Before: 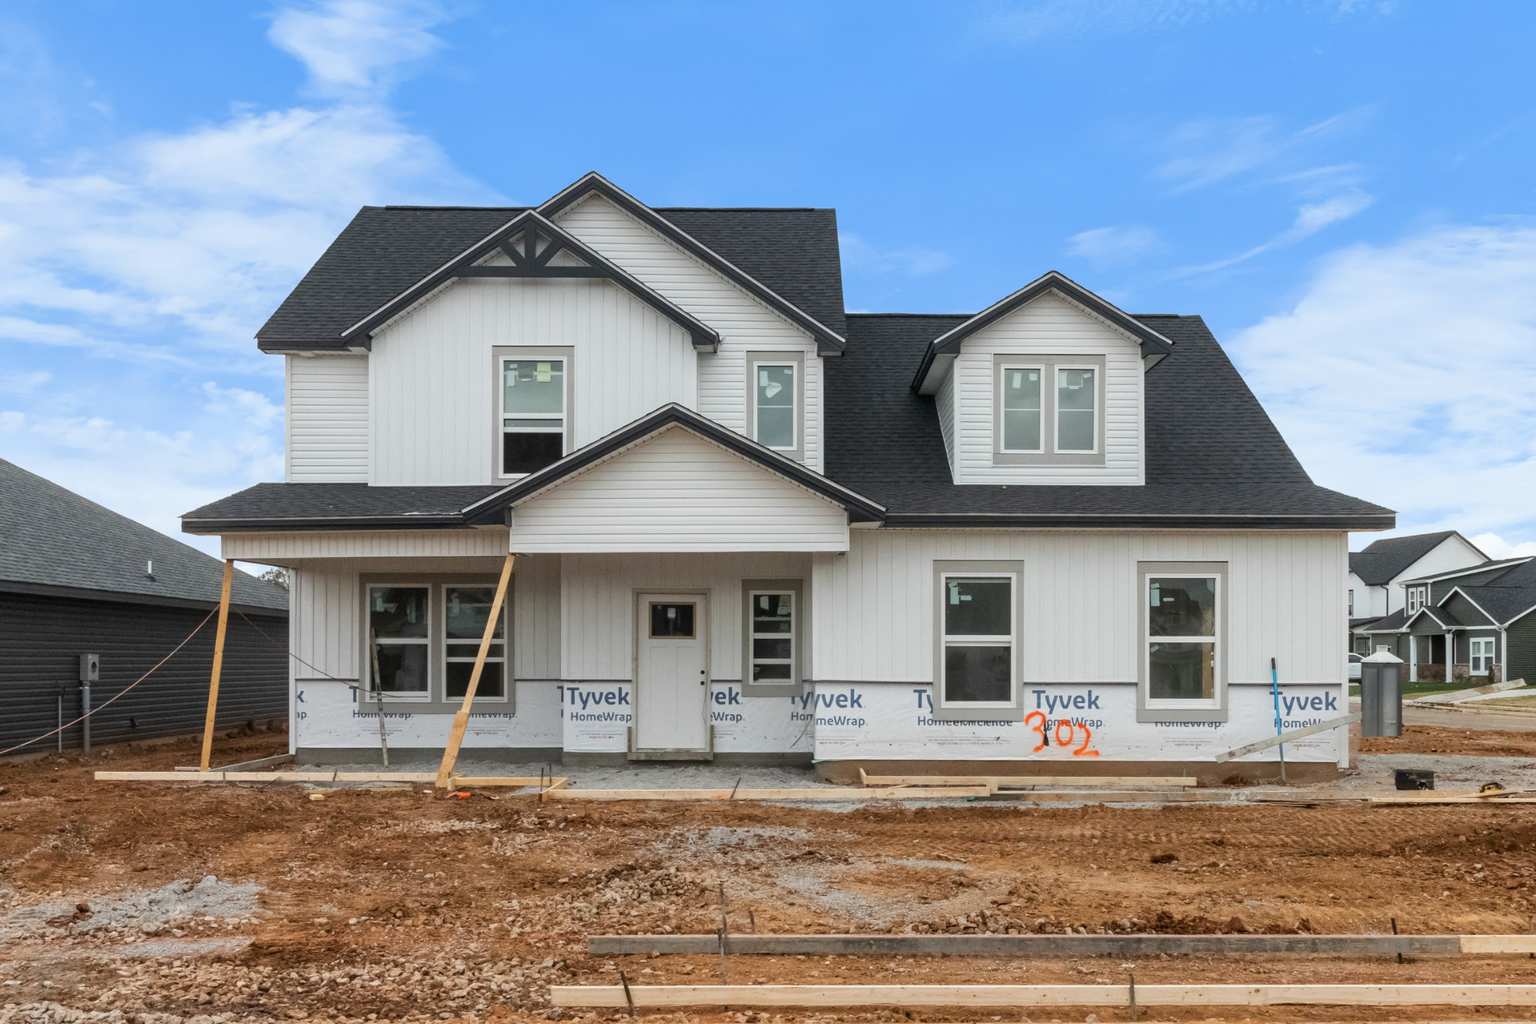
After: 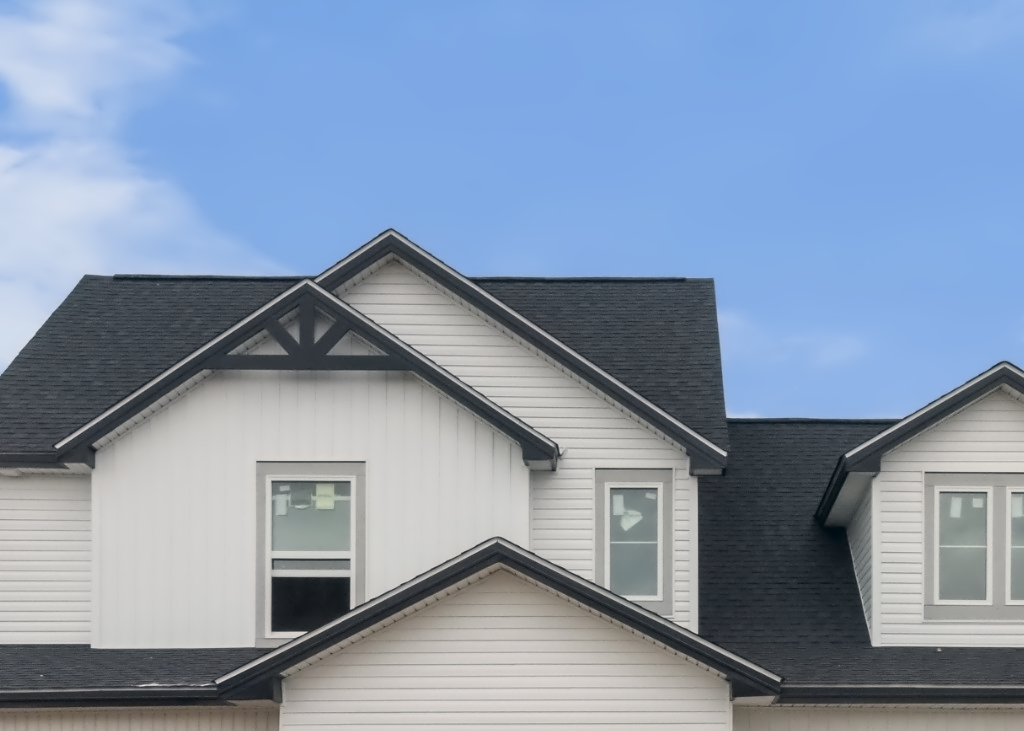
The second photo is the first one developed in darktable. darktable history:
crop: left 19.556%, right 30.401%, bottom 46.458%
contrast equalizer: octaves 7, y [[0.5 ×6], [0.5 ×6], [0.5 ×6], [0, 0.033, 0.067, 0.1, 0.133, 0.167], [0, 0.05, 0.1, 0.15, 0.2, 0.25]]
color correction: highlights a* 2.75, highlights b* 5, shadows a* -2.04, shadows b* -4.84, saturation 0.8
